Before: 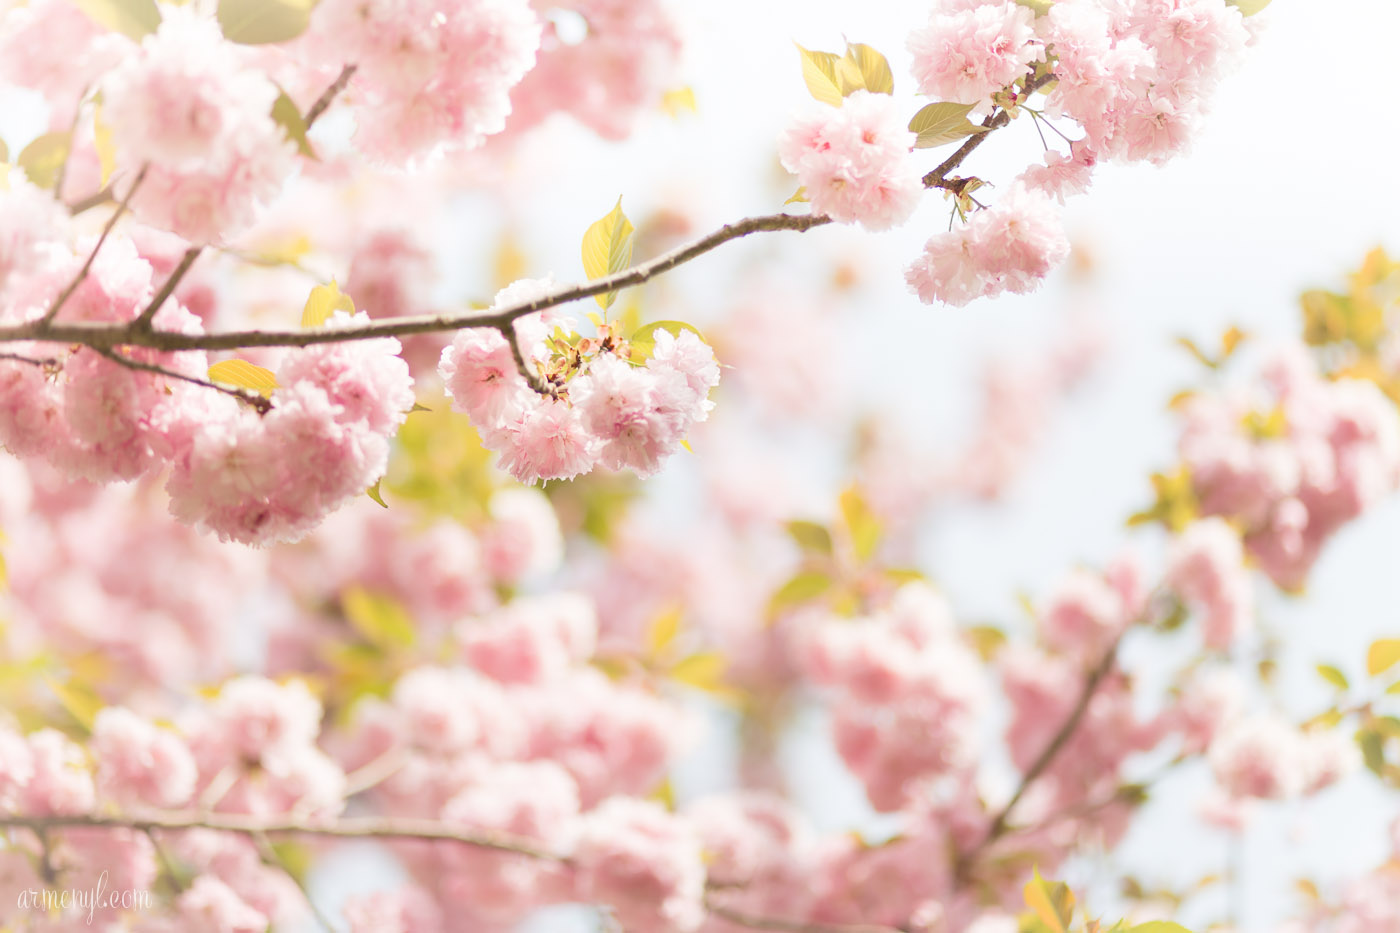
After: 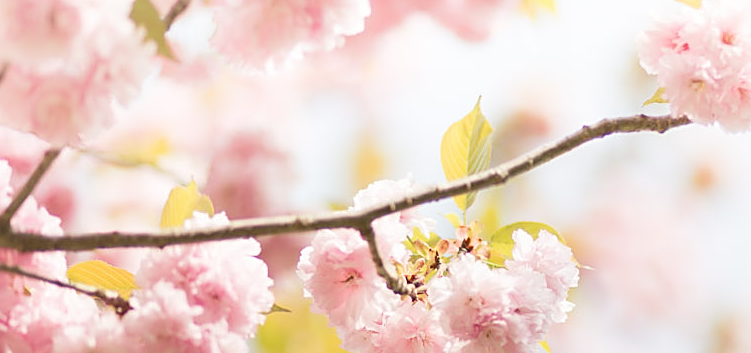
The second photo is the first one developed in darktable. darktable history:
sharpen: on, module defaults
crop: left 10.121%, top 10.631%, right 36.218%, bottom 51.526%
